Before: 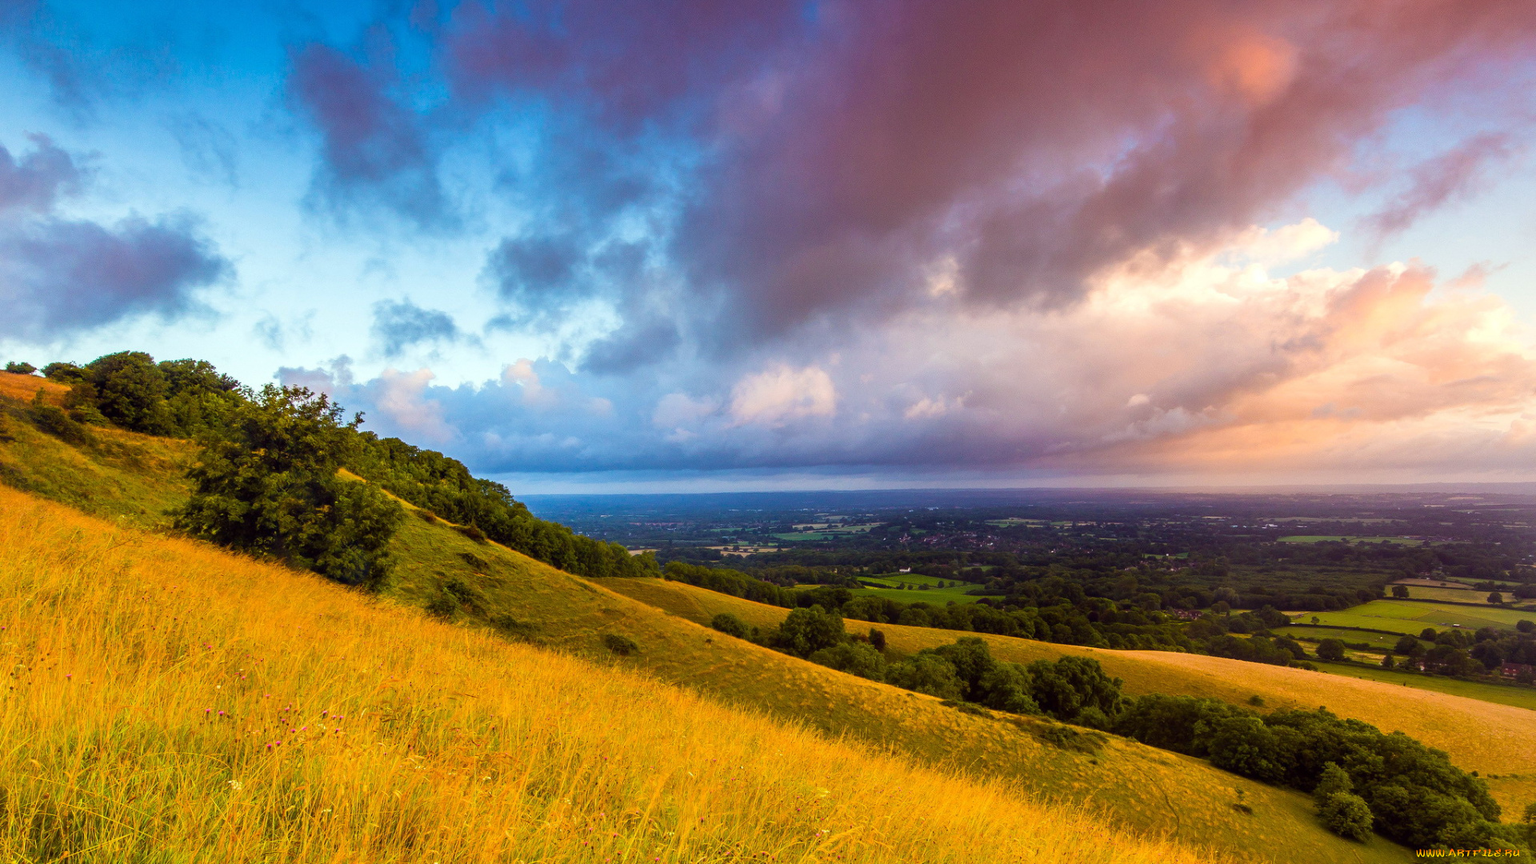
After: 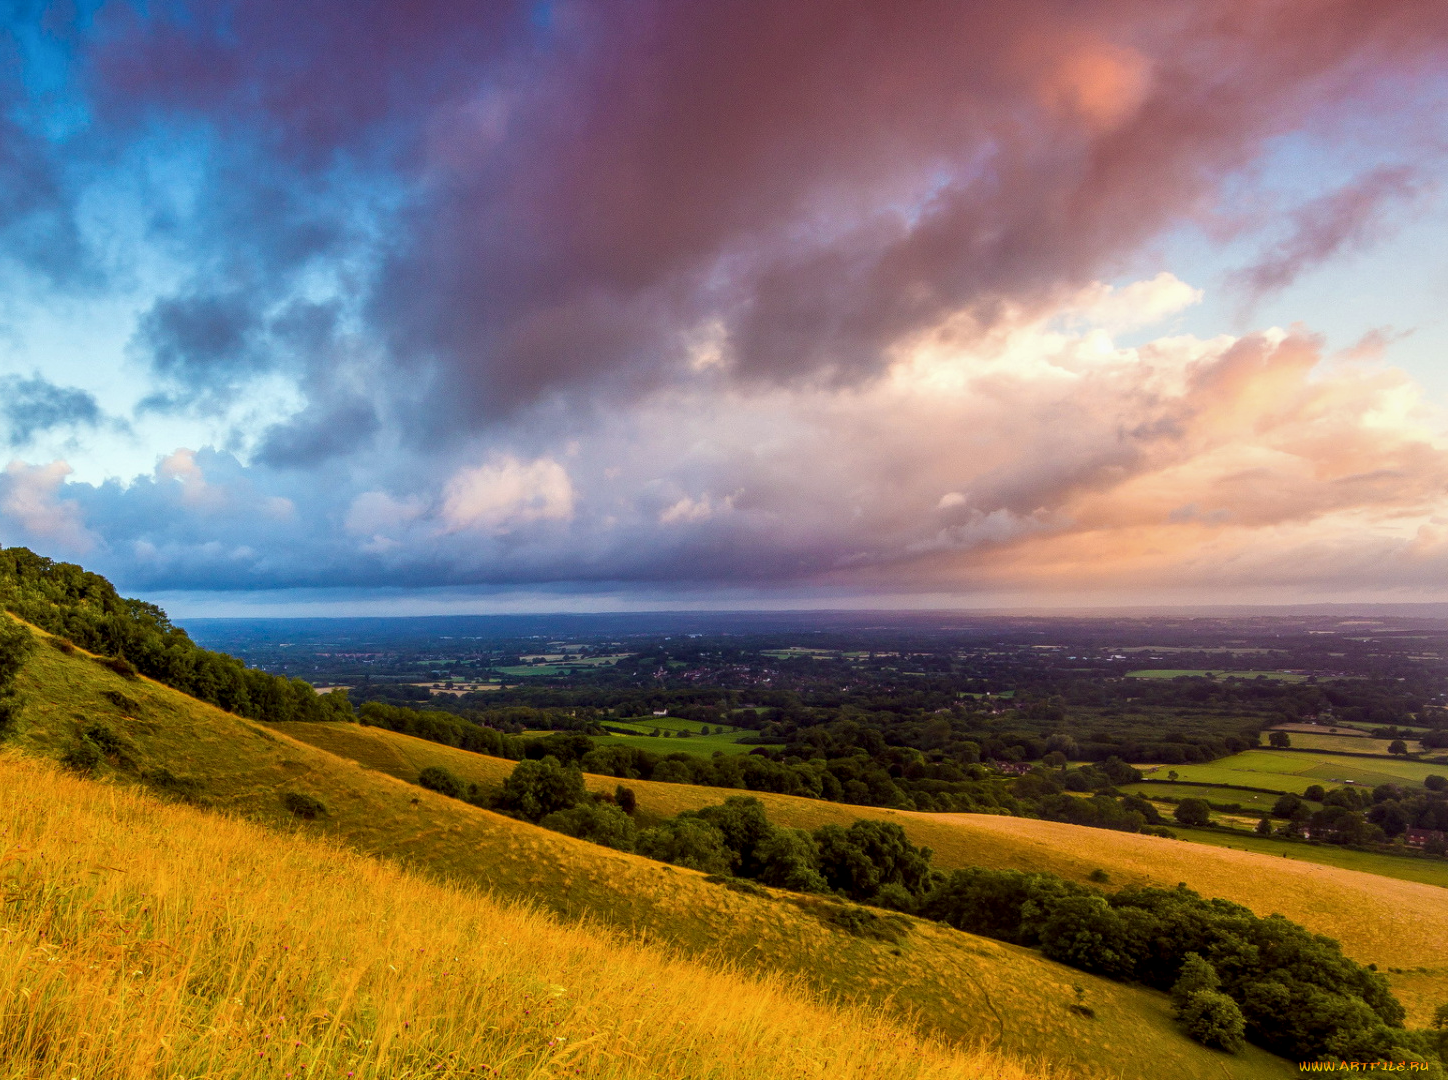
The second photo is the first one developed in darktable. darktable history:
crop and rotate: left 24.533%
exposure: exposure -0.208 EV, compensate highlight preservation false
local contrast: on, module defaults
